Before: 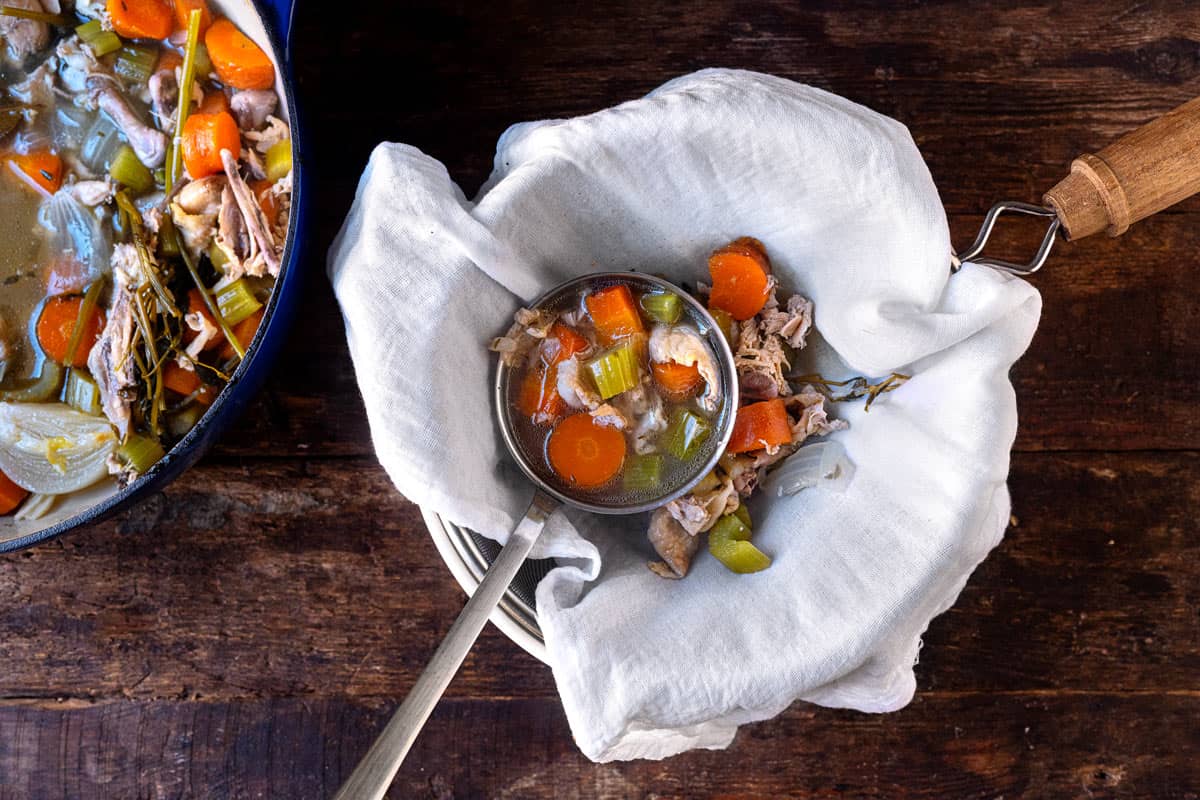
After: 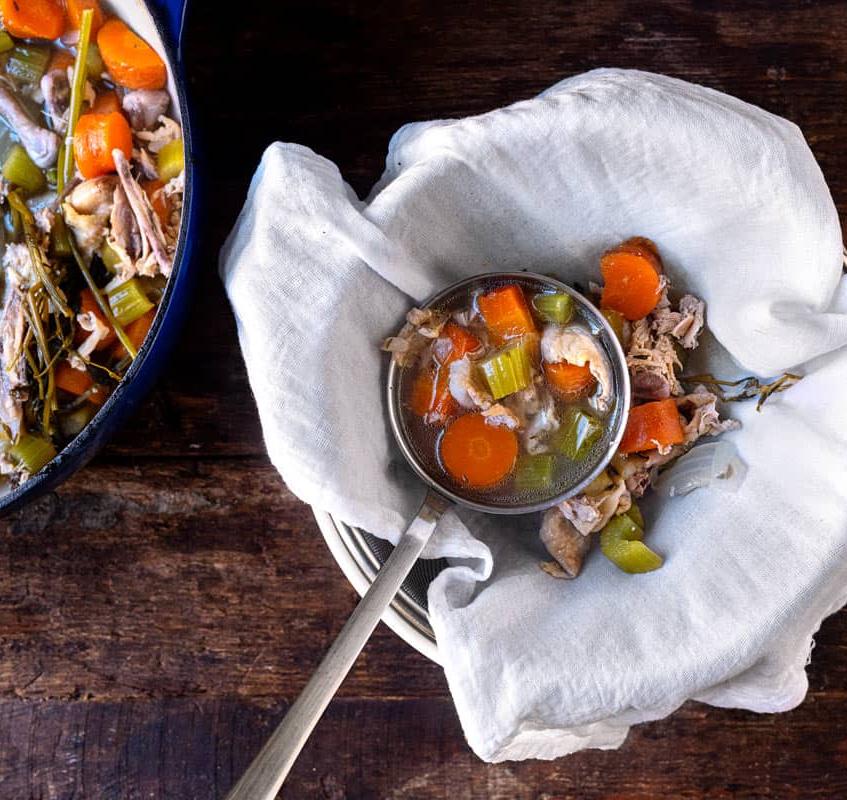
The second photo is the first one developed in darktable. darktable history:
crop and rotate: left 9.015%, right 20.377%
